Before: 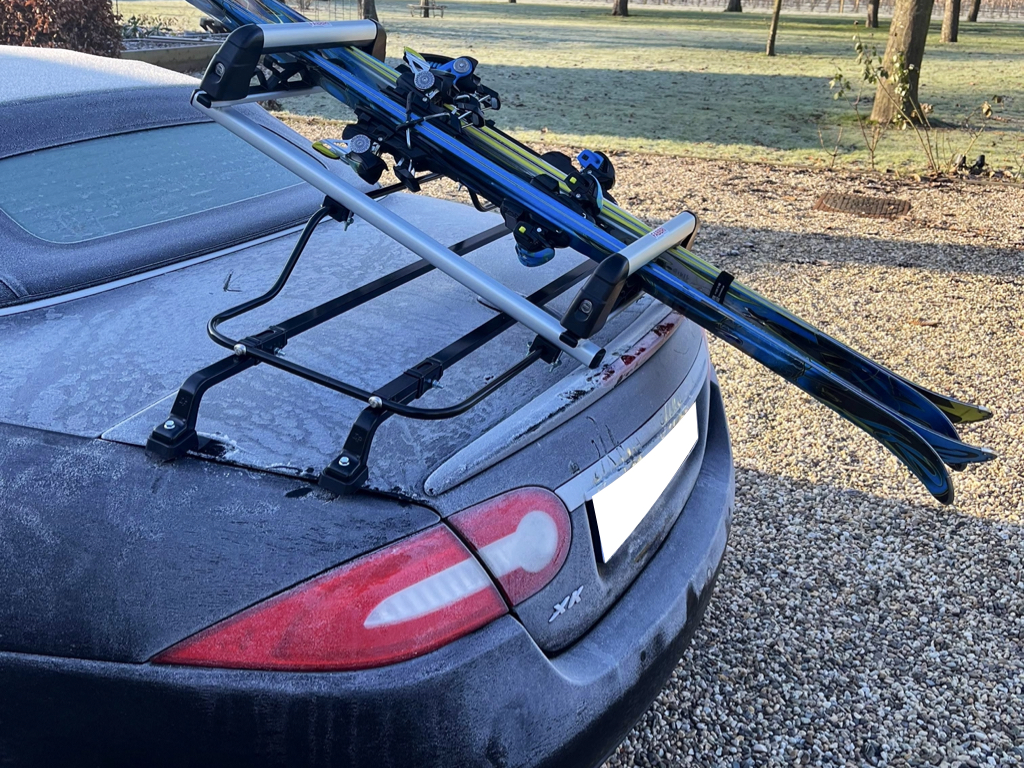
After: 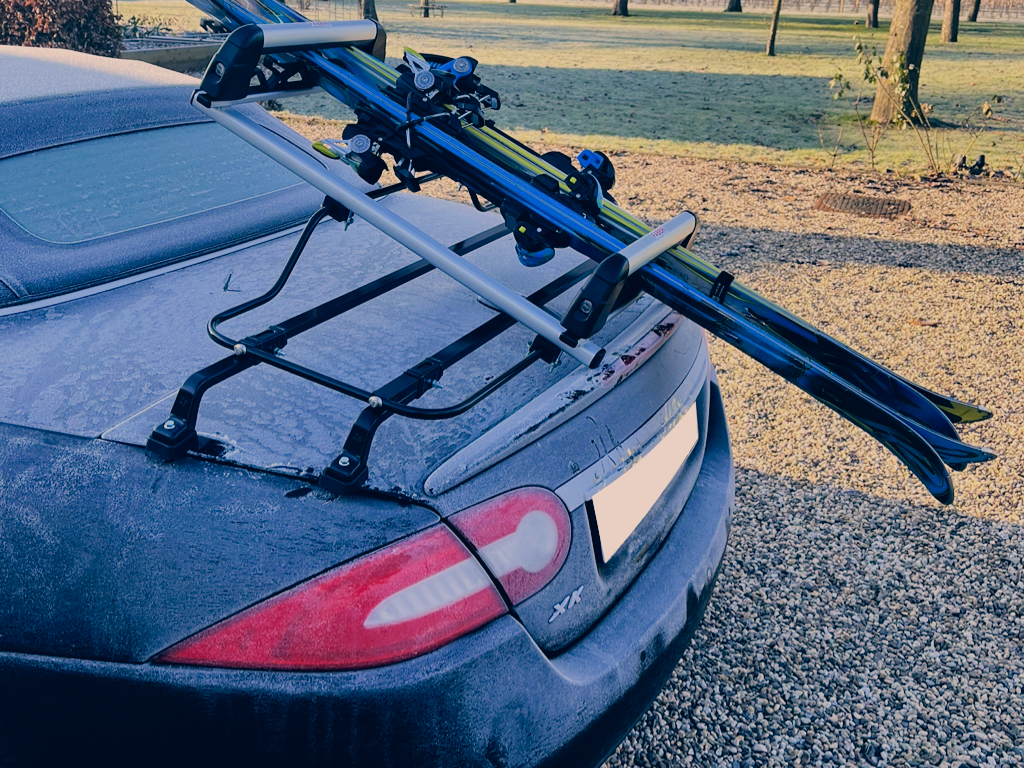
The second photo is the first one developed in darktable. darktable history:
color correction: highlights a* 10.32, highlights b* 14.66, shadows a* -9.59, shadows b* -15.02
filmic rgb: black relative exposure -7.65 EV, white relative exposure 4.56 EV, hardness 3.61
